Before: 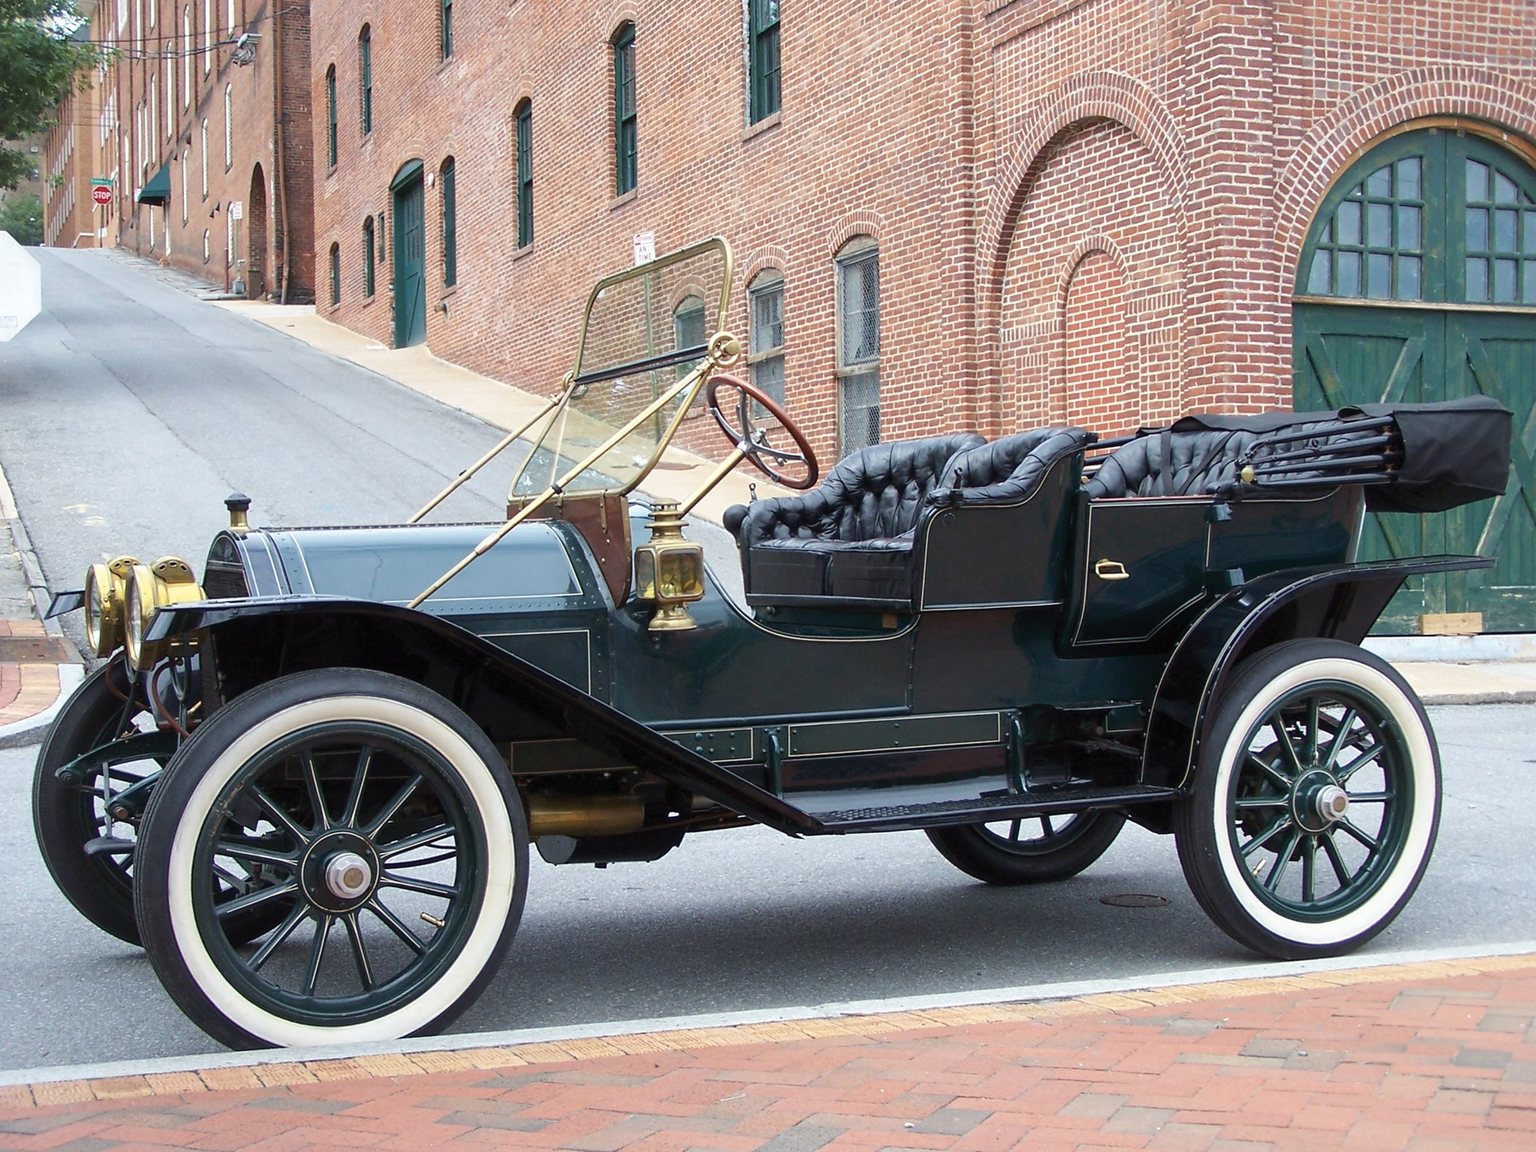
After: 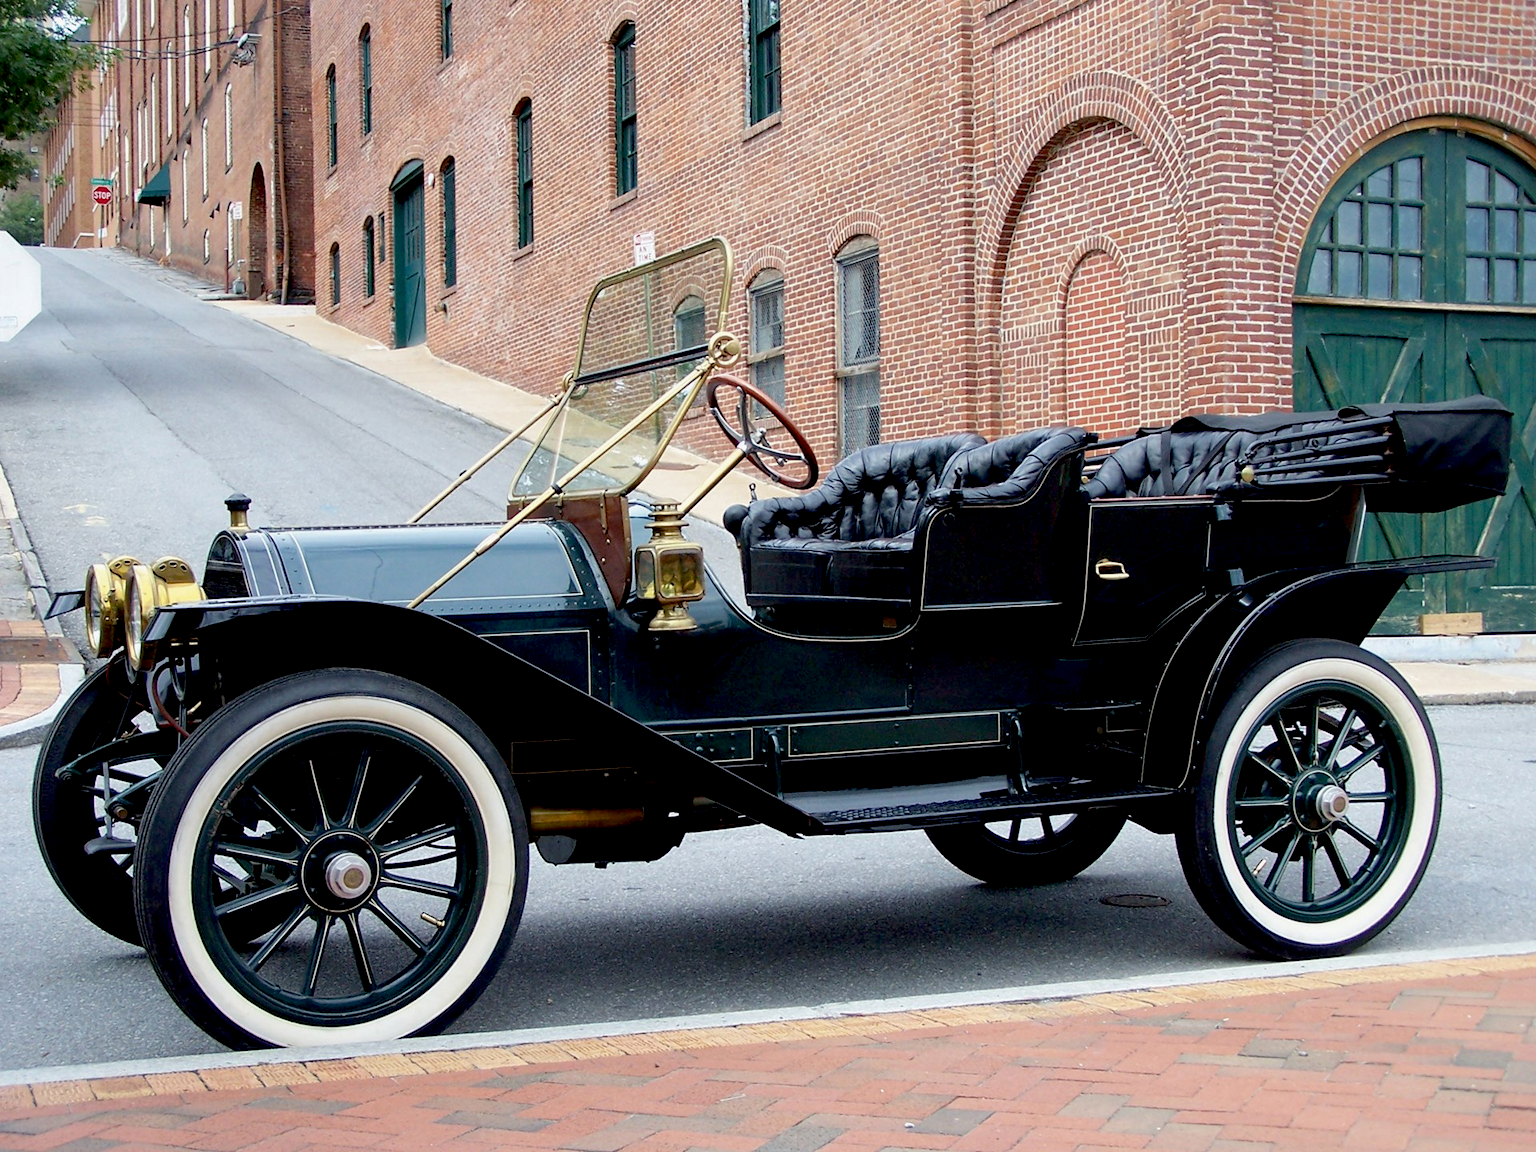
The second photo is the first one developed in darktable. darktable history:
exposure: black level correction 0.029, exposure -0.073 EV, compensate exposure bias true, compensate highlight preservation false
